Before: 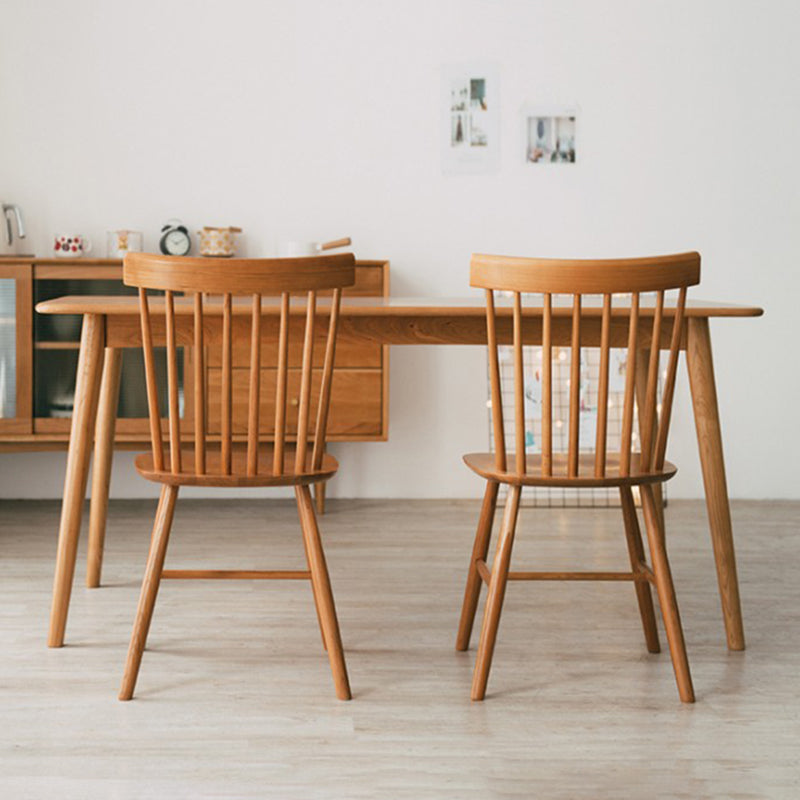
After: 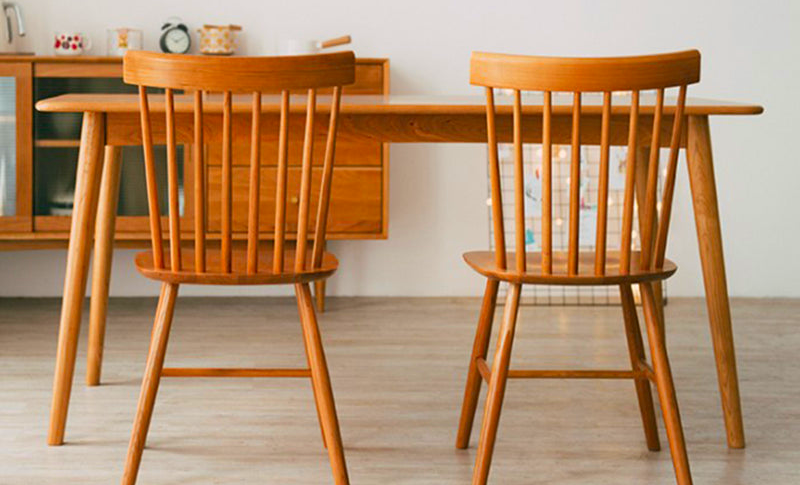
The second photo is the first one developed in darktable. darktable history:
color balance: contrast -0.5%
contrast brightness saturation: saturation 0.5
crop and rotate: top 25.357%, bottom 13.942%
